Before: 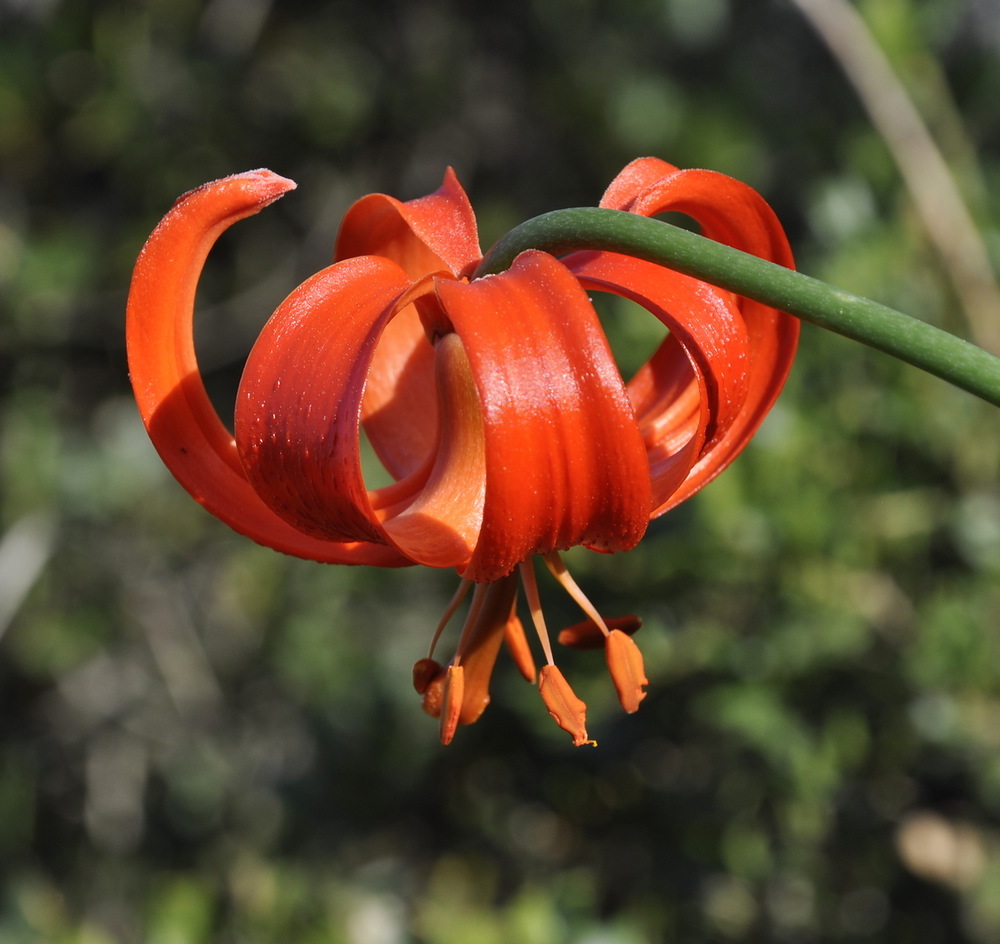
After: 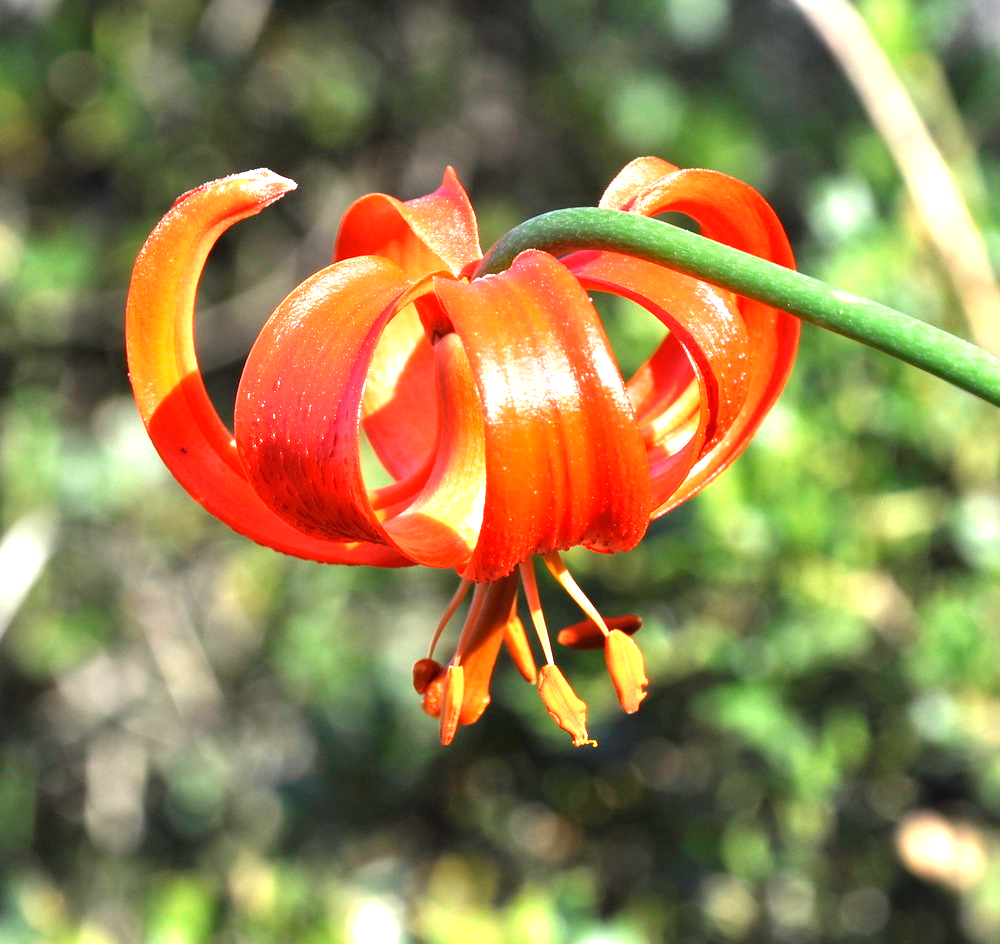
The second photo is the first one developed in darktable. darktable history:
exposure: exposure 1.997 EV, compensate highlight preservation false
